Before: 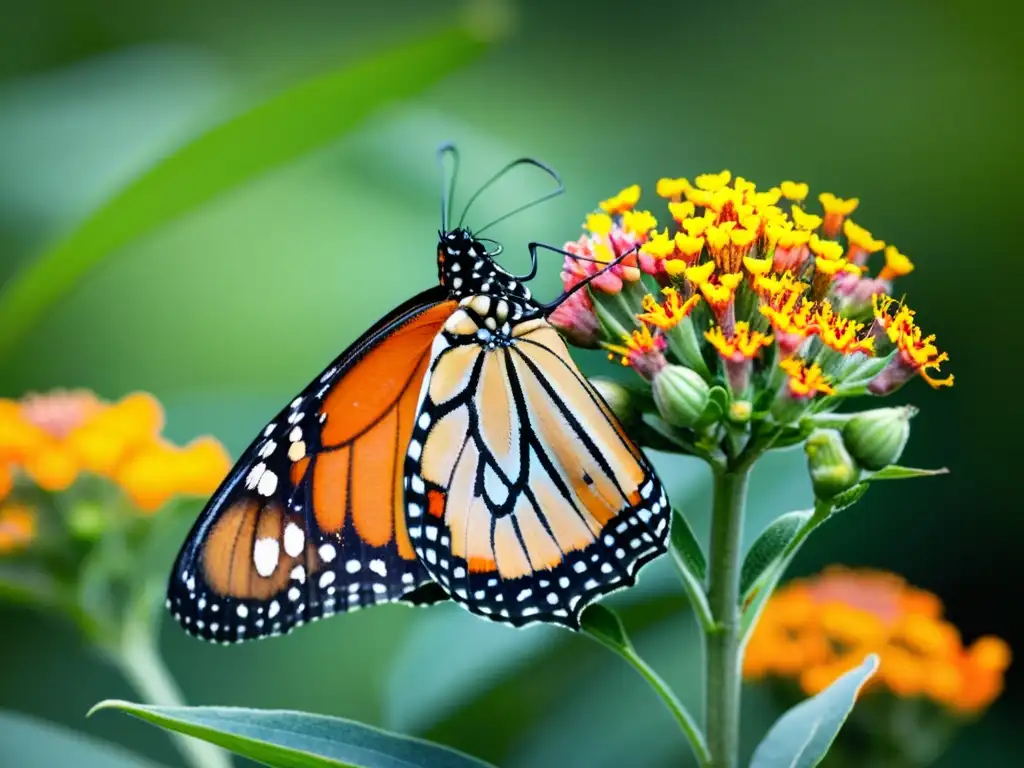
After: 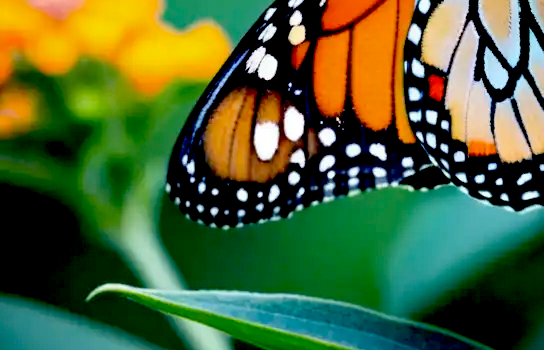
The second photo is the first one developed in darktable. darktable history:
exposure: black level correction 0.055, exposure -0.035 EV, compensate highlight preservation false
haze removal: compatibility mode true, adaptive false
crop and rotate: top 54.297%, right 46.873%, bottom 0.094%
